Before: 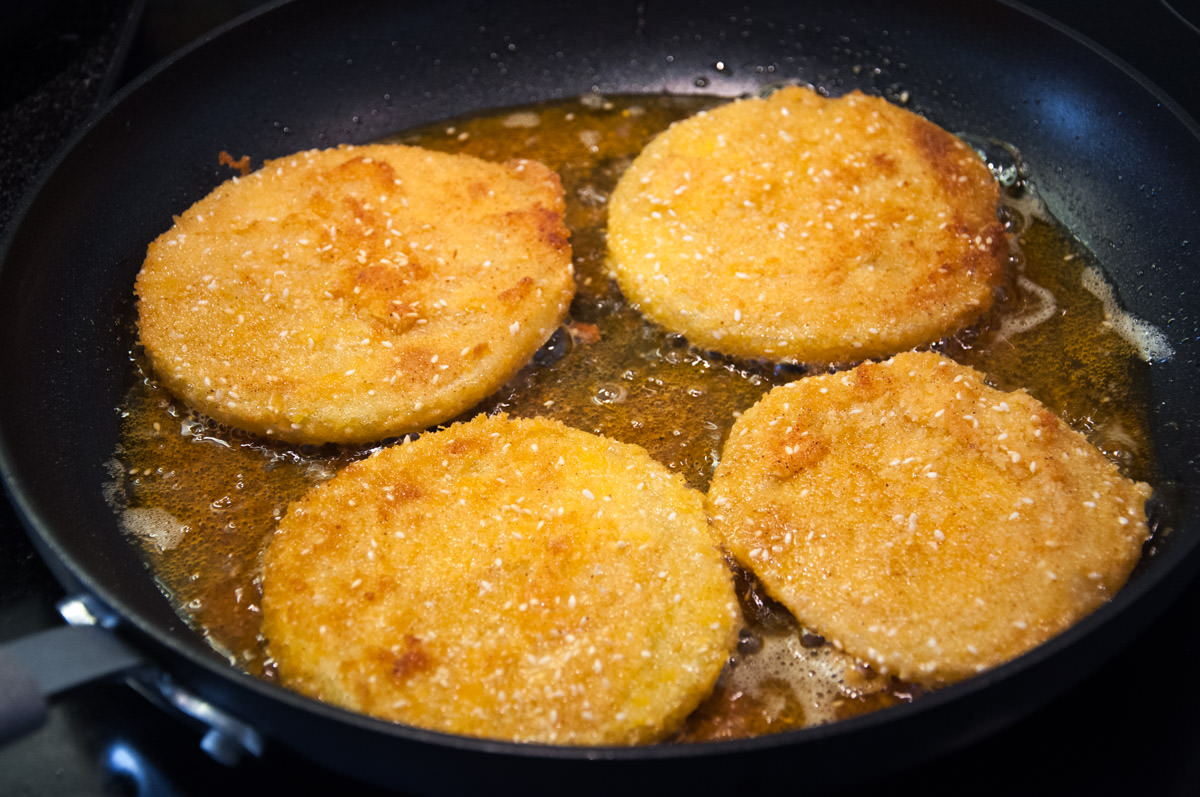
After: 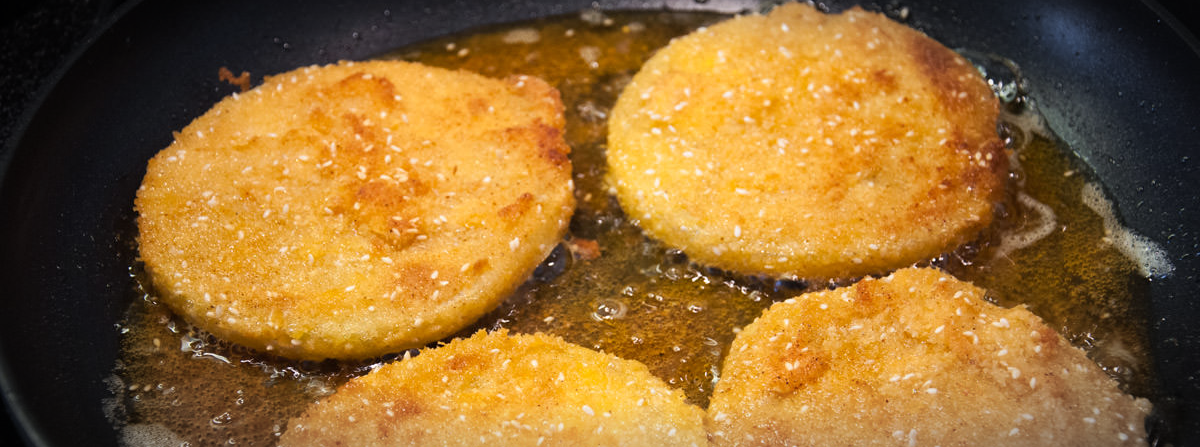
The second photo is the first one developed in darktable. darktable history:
vignetting: automatic ratio true
crop and rotate: top 10.605%, bottom 33.274%
